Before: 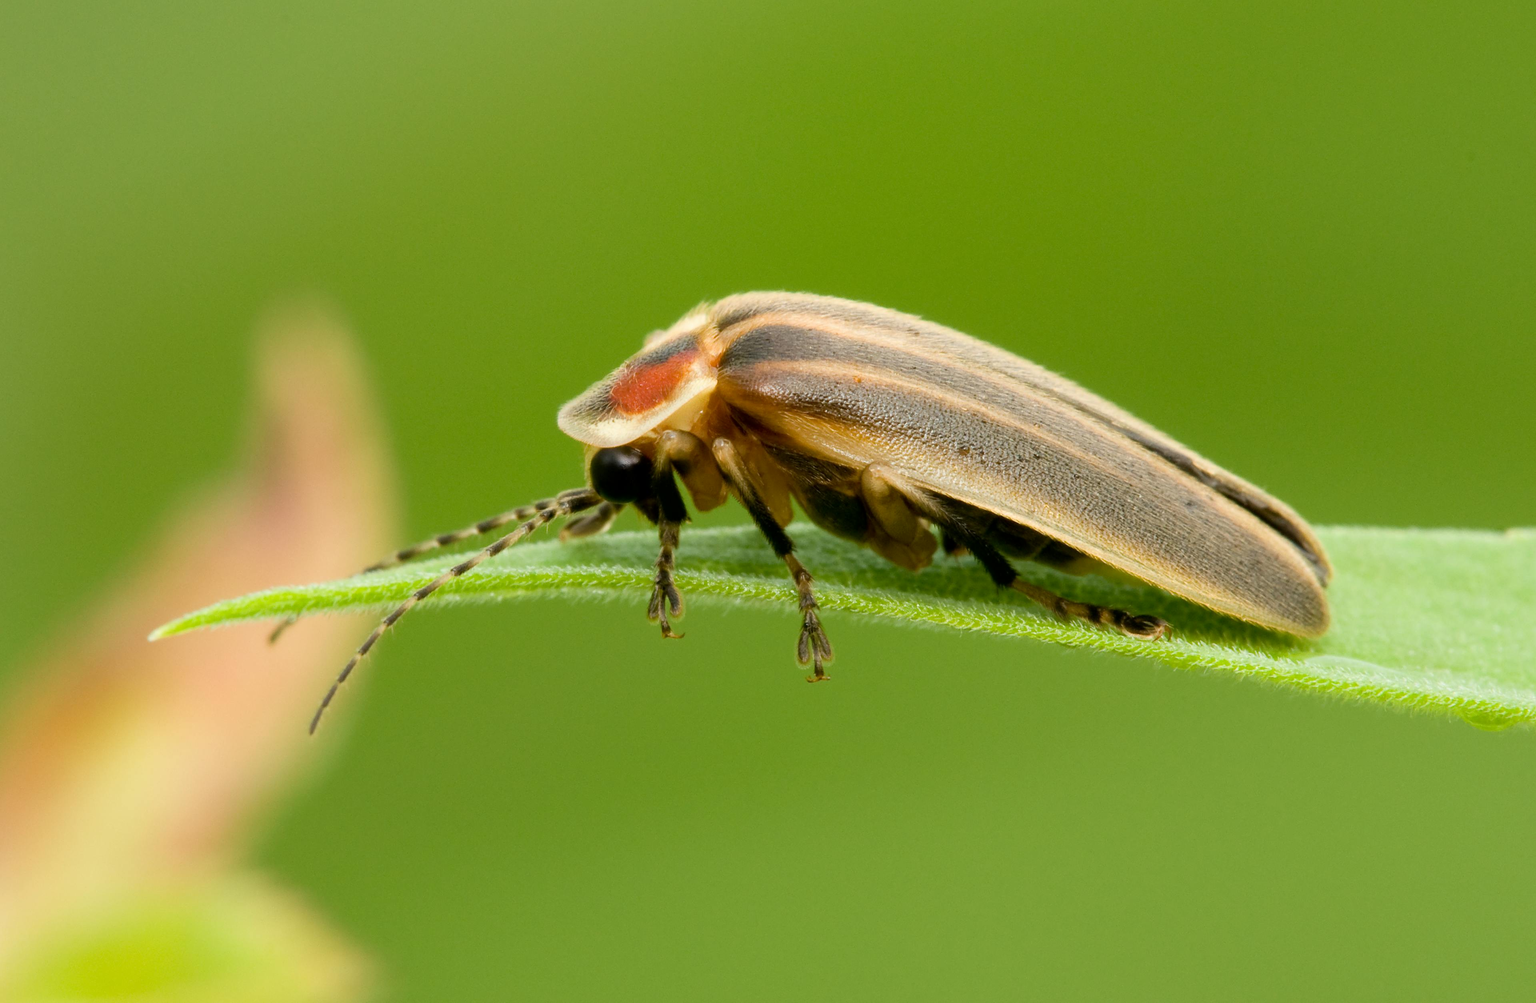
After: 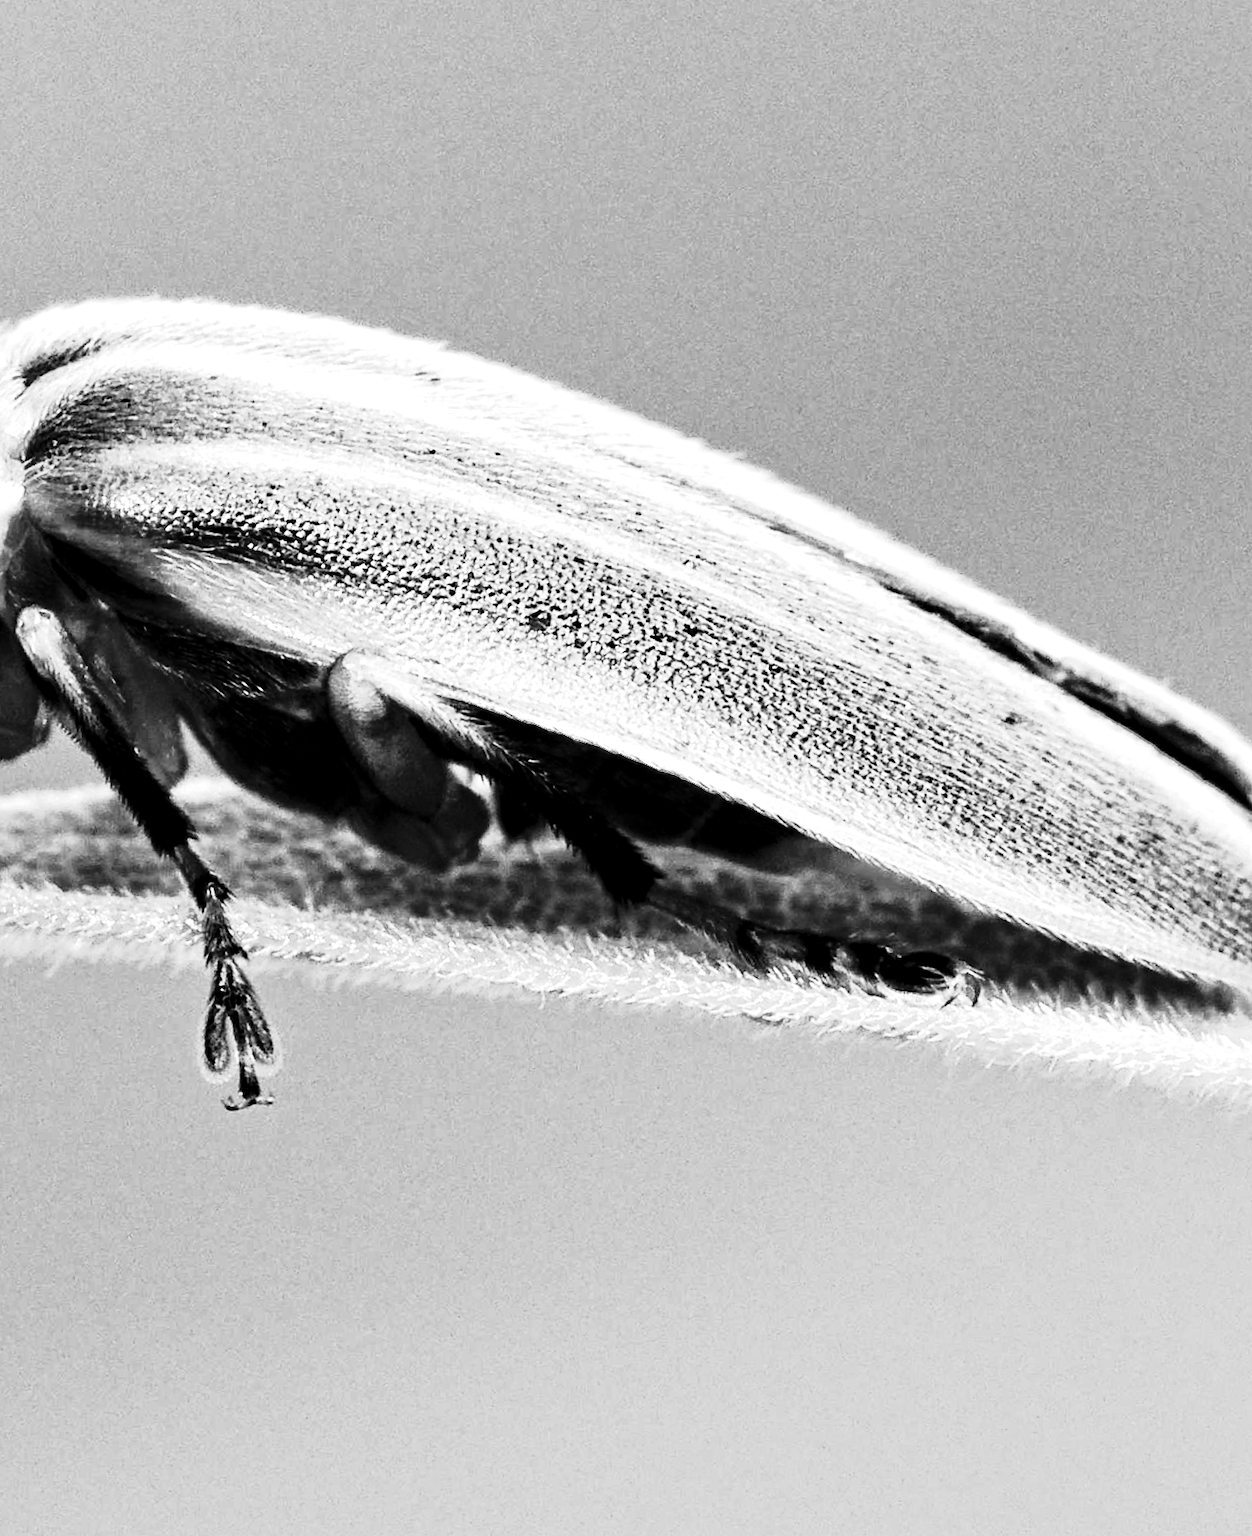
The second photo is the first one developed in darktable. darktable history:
monochrome: on, module defaults
tone equalizer: -8 EV -1.08 EV, -7 EV -1.01 EV, -6 EV -0.867 EV, -5 EV -0.578 EV, -3 EV 0.578 EV, -2 EV 0.867 EV, -1 EV 1.01 EV, +0 EV 1.08 EV, edges refinement/feathering 500, mask exposure compensation -1.57 EV, preserve details no
crop: left 45.721%, top 13.393%, right 14.118%, bottom 10.01%
rotate and perspective: rotation -1.42°, crop left 0.016, crop right 0.984, crop top 0.035, crop bottom 0.965
contrast equalizer: octaves 7, y [[0.5, 0.542, 0.583, 0.625, 0.667, 0.708], [0.5 ×6], [0.5 ×6], [0 ×6], [0 ×6]]
tone curve: curves: ch0 [(0, 0) (0.187, 0.12) (0.392, 0.438) (0.704, 0.86) (0.858, 0.938) (1, 0.981)]; ch1 [(0, 0) (0.402, 0.36) (0.476, 0.456) (0.498, 0.501) (0.518, 0.521) (0.58, 0.598) (0.619, 0.663) (0.692, 0.744) (1, 1)]; ch2 [(0, 0) (0.427, 0.417) (0.483, 0.481) (0.503, 0.503) (0.526, 0.53) (0.563, 0.585) (0.626, 0.703) (0.699, 0.753) (0.997, 0.858)], color space Lab, independent channels
